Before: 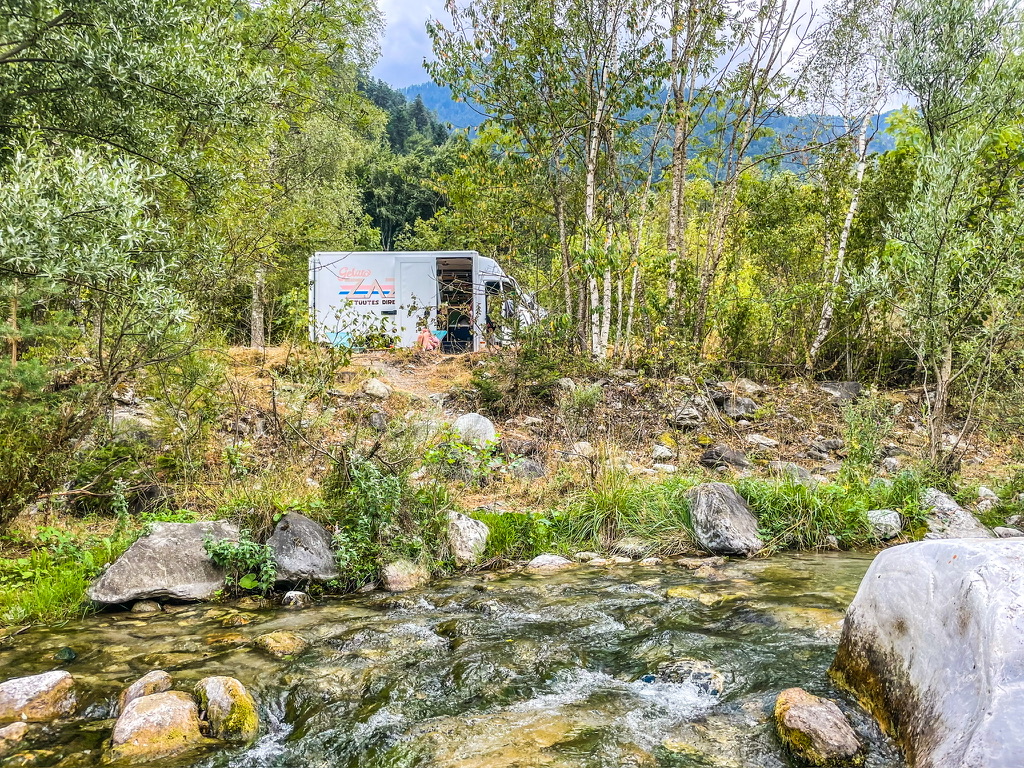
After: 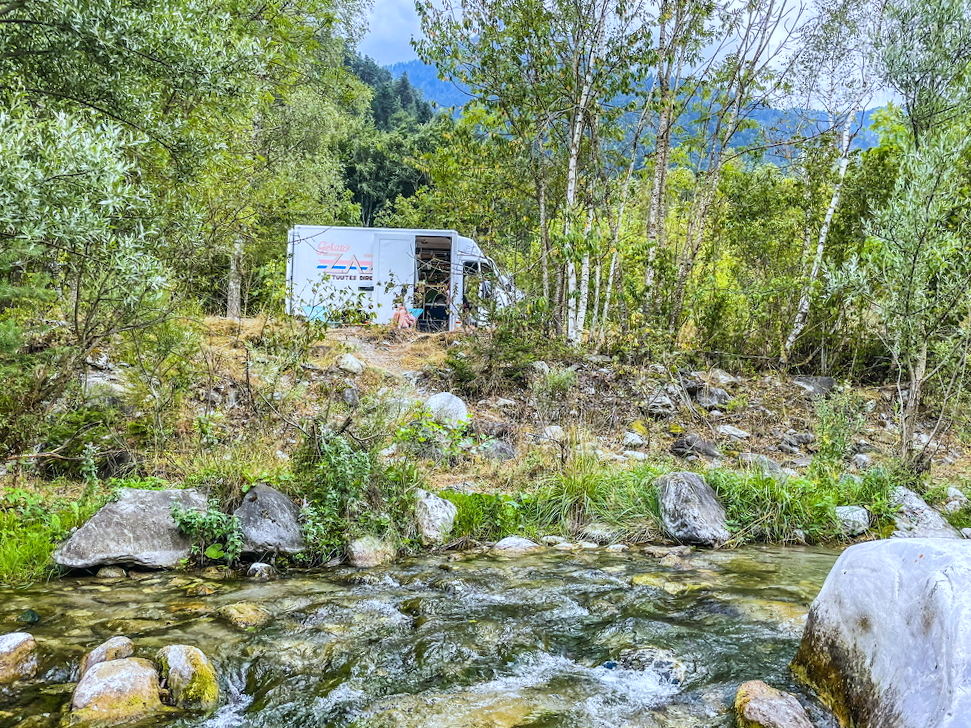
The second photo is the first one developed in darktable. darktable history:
white balance: red 0.924, blue 1.095
crop and rotate: angle -2.38°
